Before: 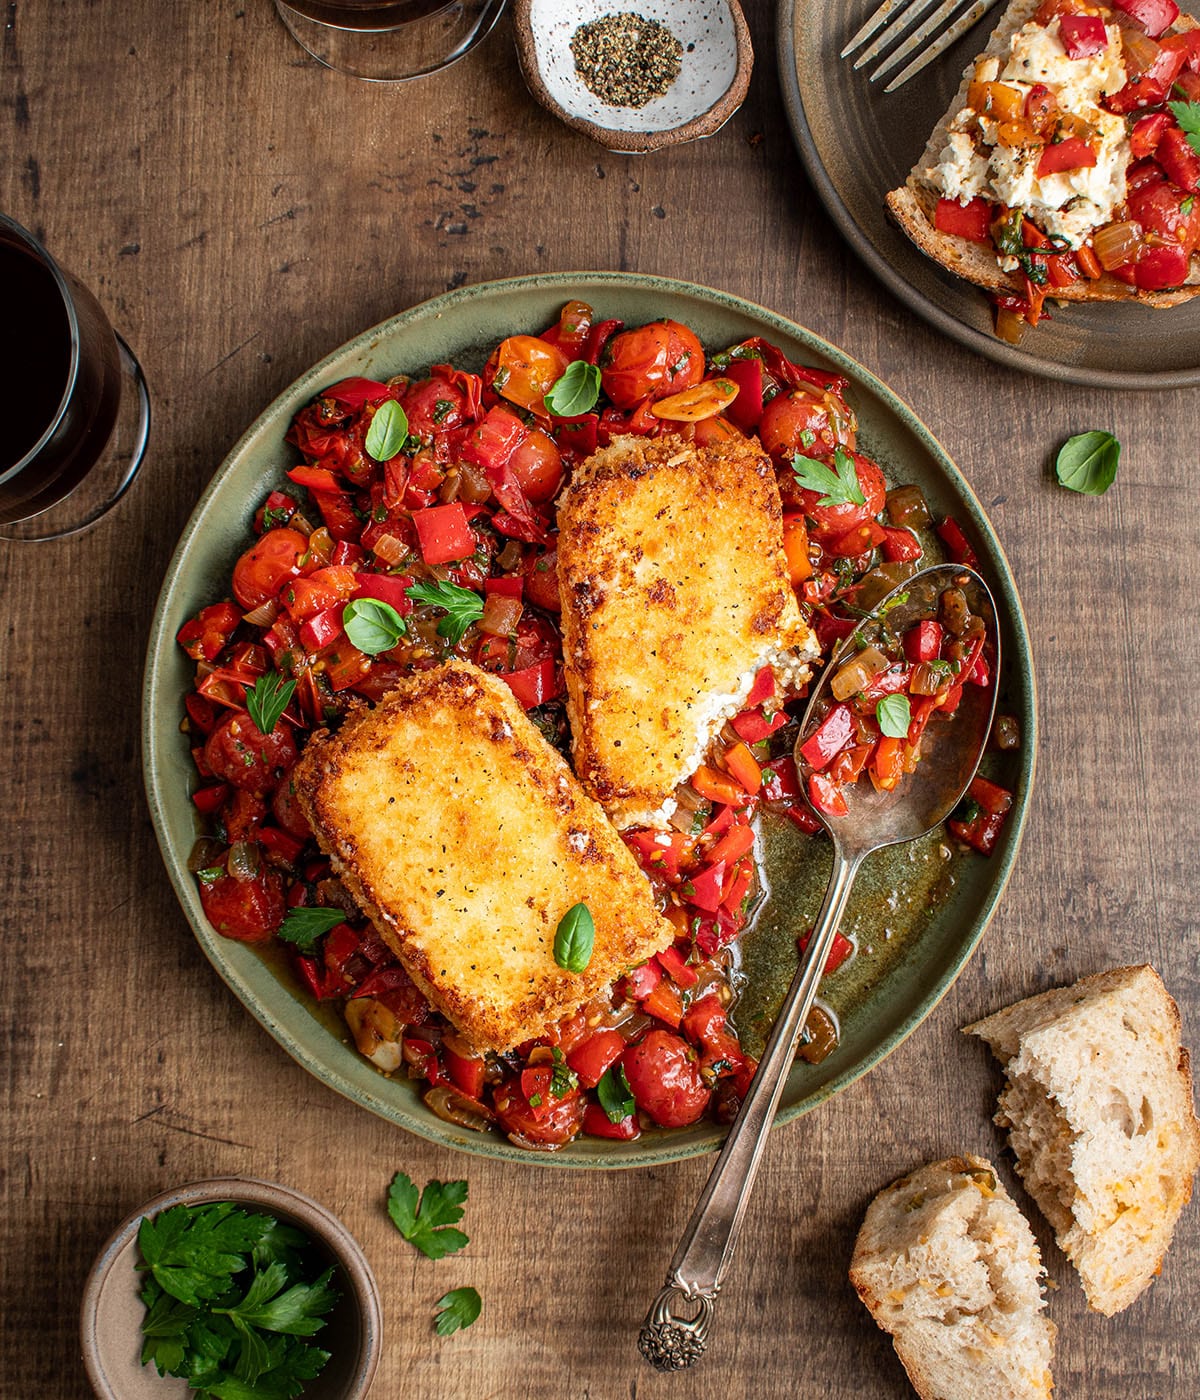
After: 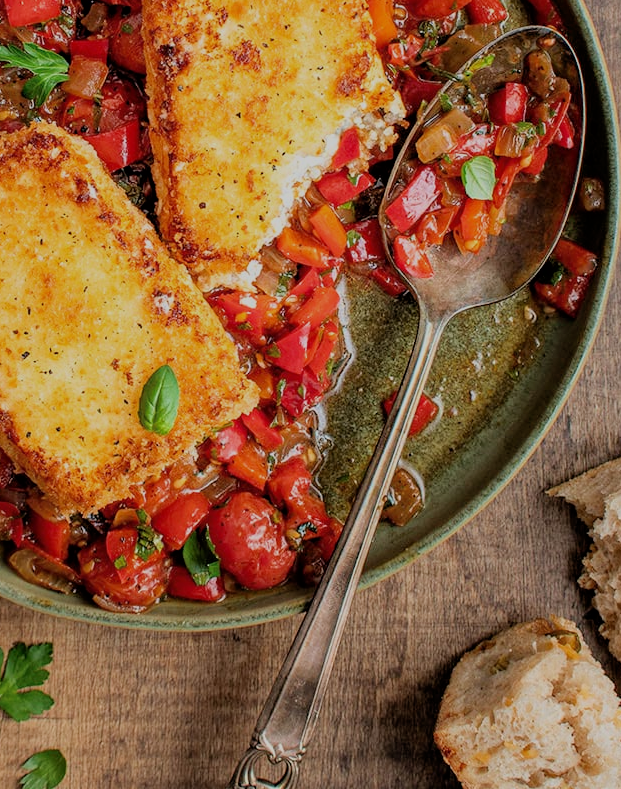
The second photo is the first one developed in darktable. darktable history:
crop: left 34.615%, top 38.495%, right 13.596%, bottom 5.126%
filmic rgb: black relative exposure -6.55 EV, white relative exposure 4.72 EV, hardness 3.14, contrast 0.804, color science v6 (2022)
